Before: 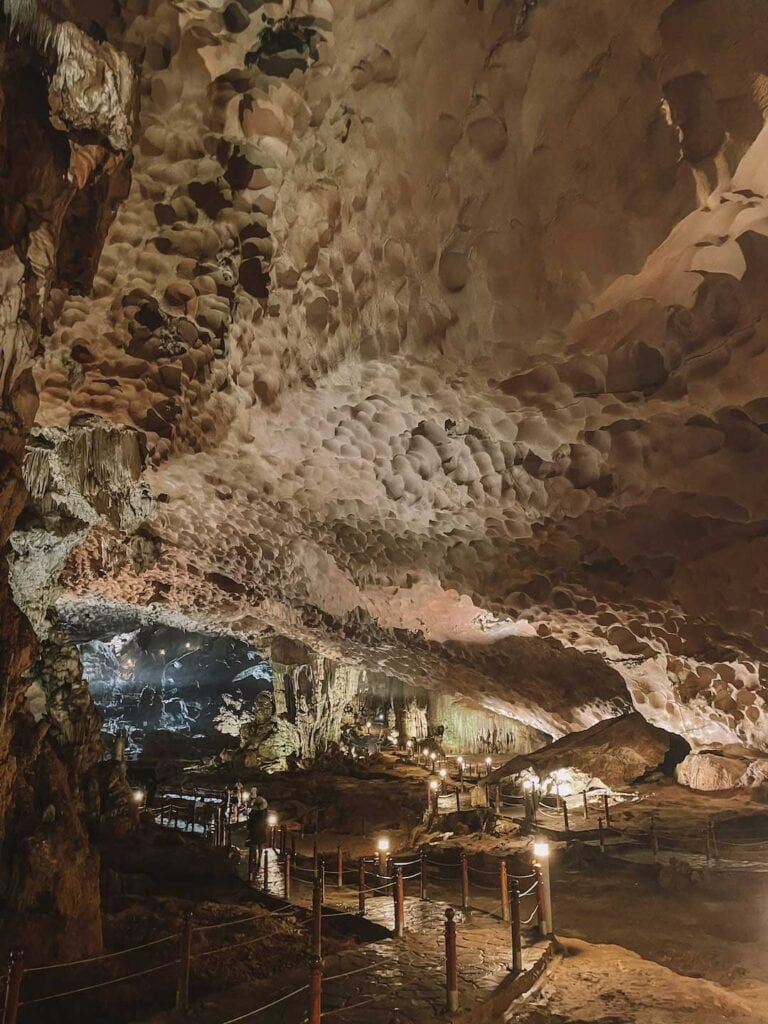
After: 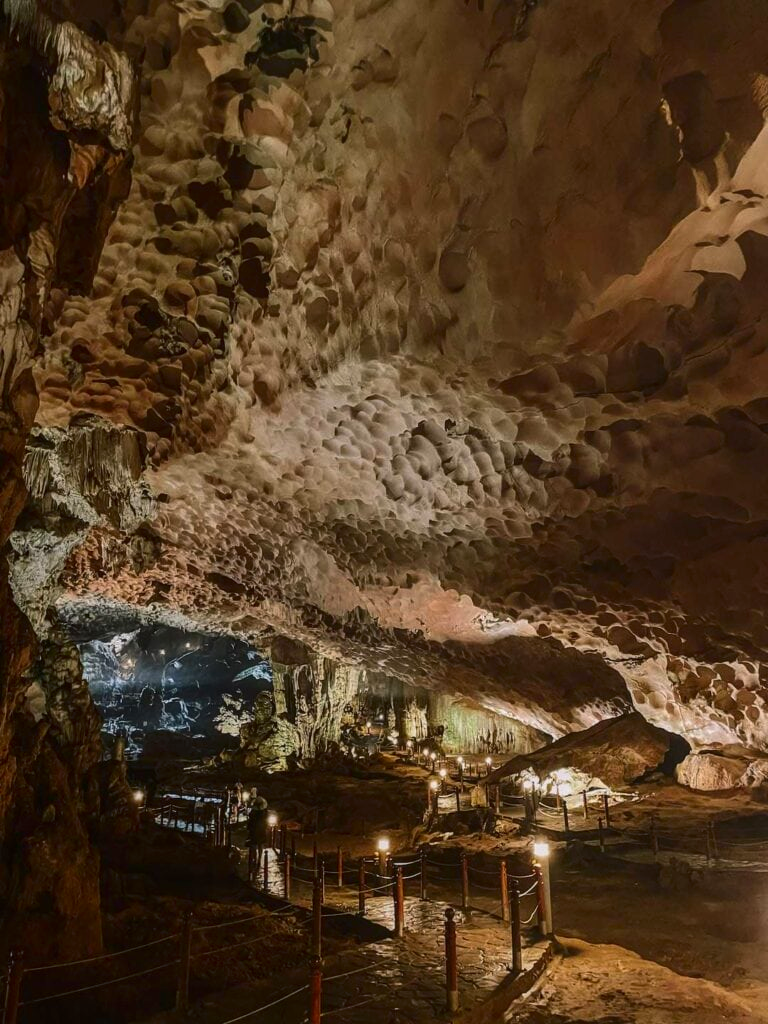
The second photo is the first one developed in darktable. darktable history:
contrast brightness saturation: contrast 0.12, brightness -0.12, saturation 0.2
white balance: red 1, blue 1
local contrast: detail 110%
